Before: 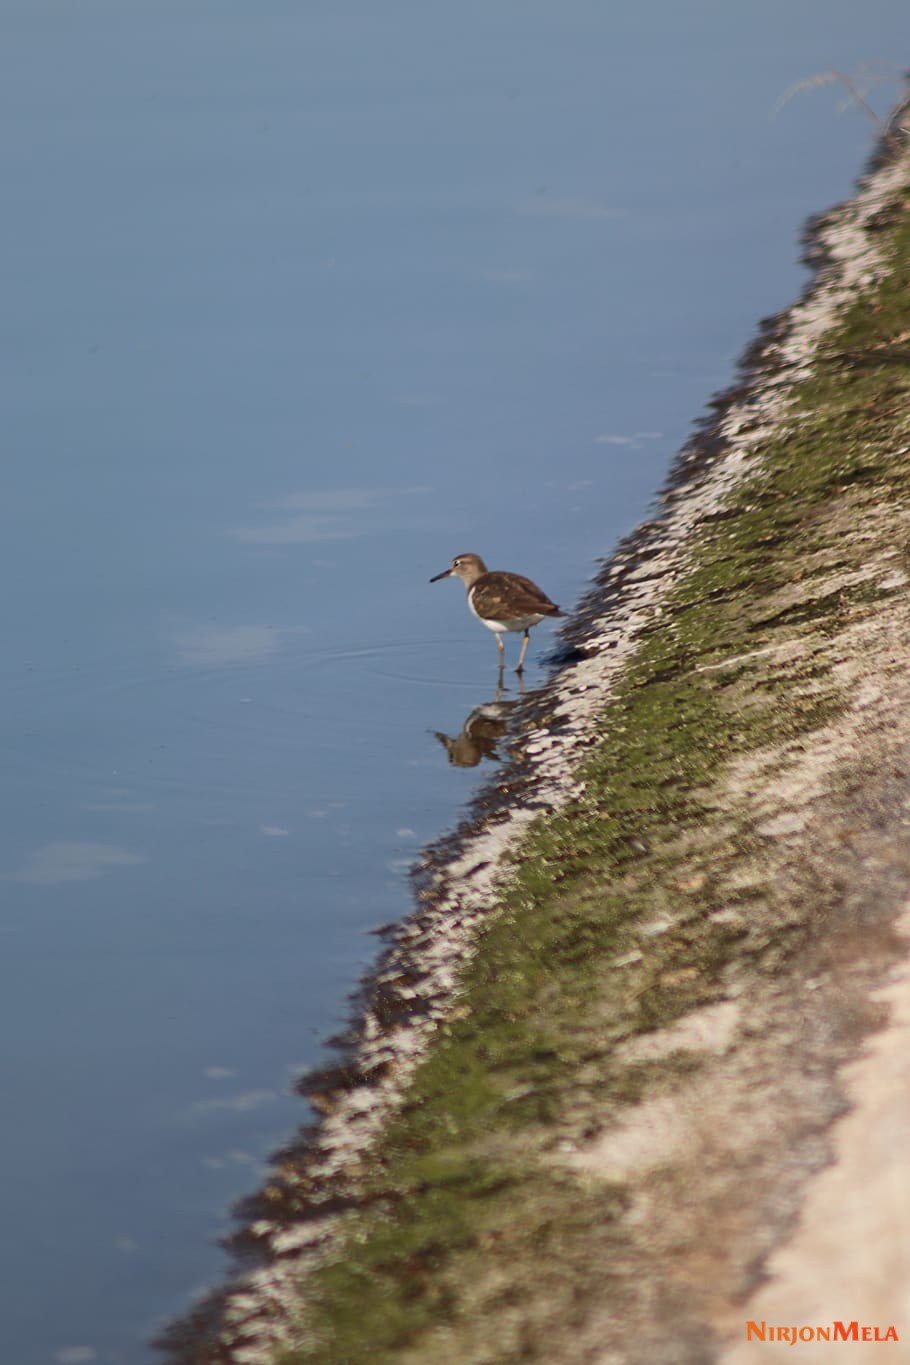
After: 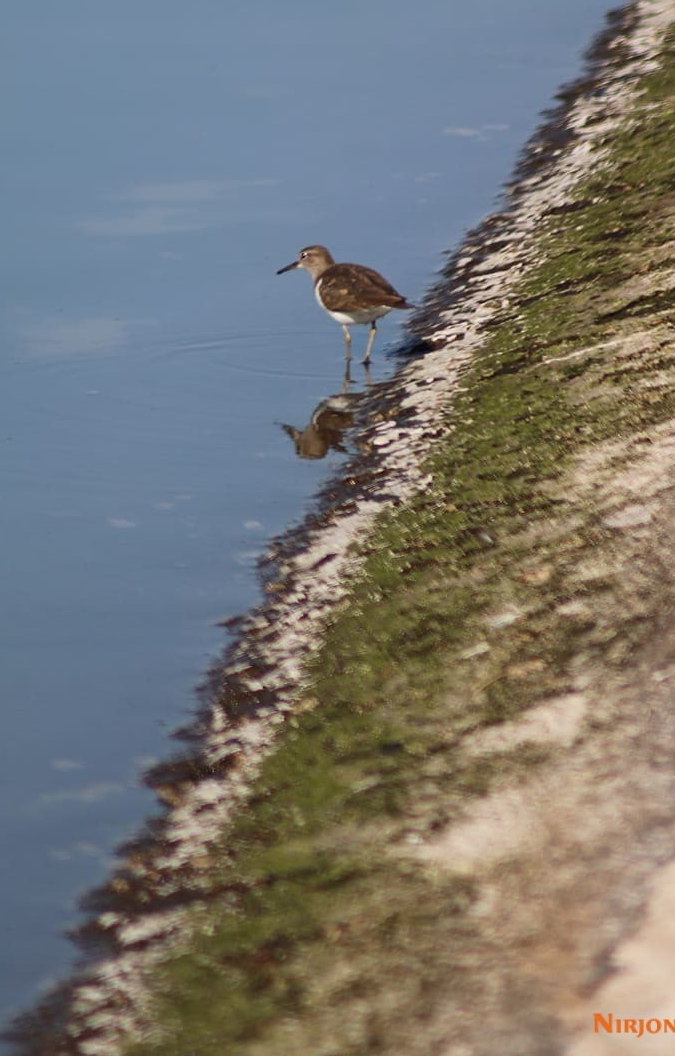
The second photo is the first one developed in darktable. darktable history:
crop: left 16.873%, top 22.614%, right 8.937%
